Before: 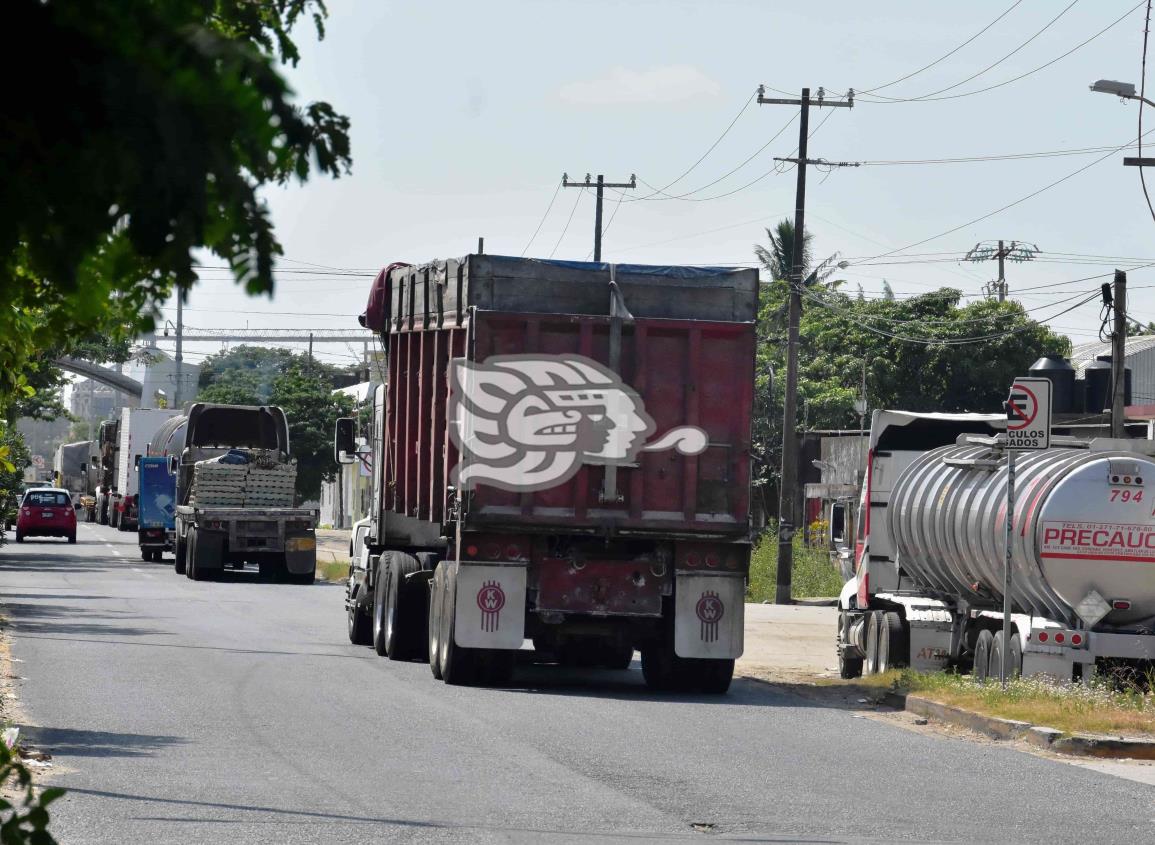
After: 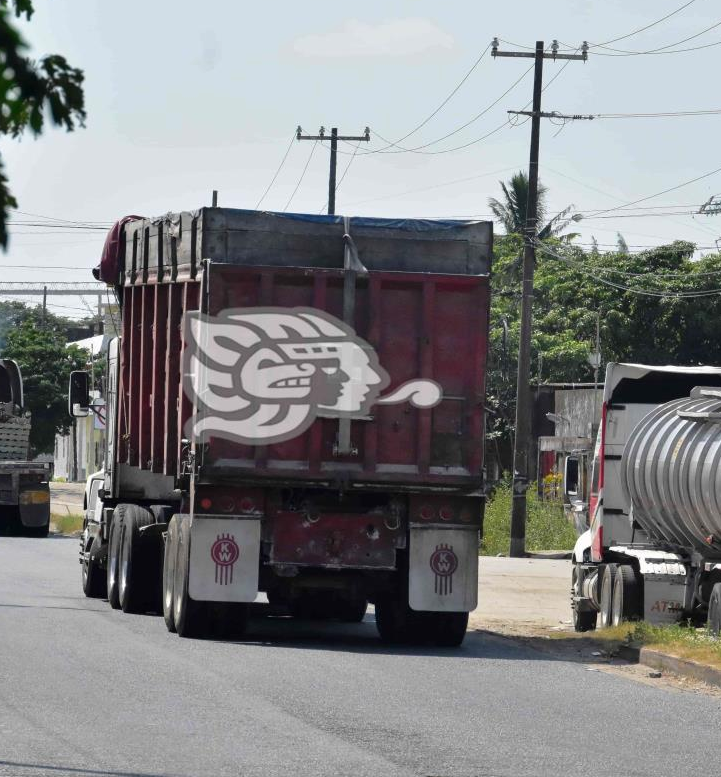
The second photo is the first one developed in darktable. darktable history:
crop and rotate: left 23.09%, top 5.639%, right 14.481%, bottom 2.323%
tone equalizer: edges refinement/feathering 500, mask exposure compensation -1.57 EV, preserve details no
